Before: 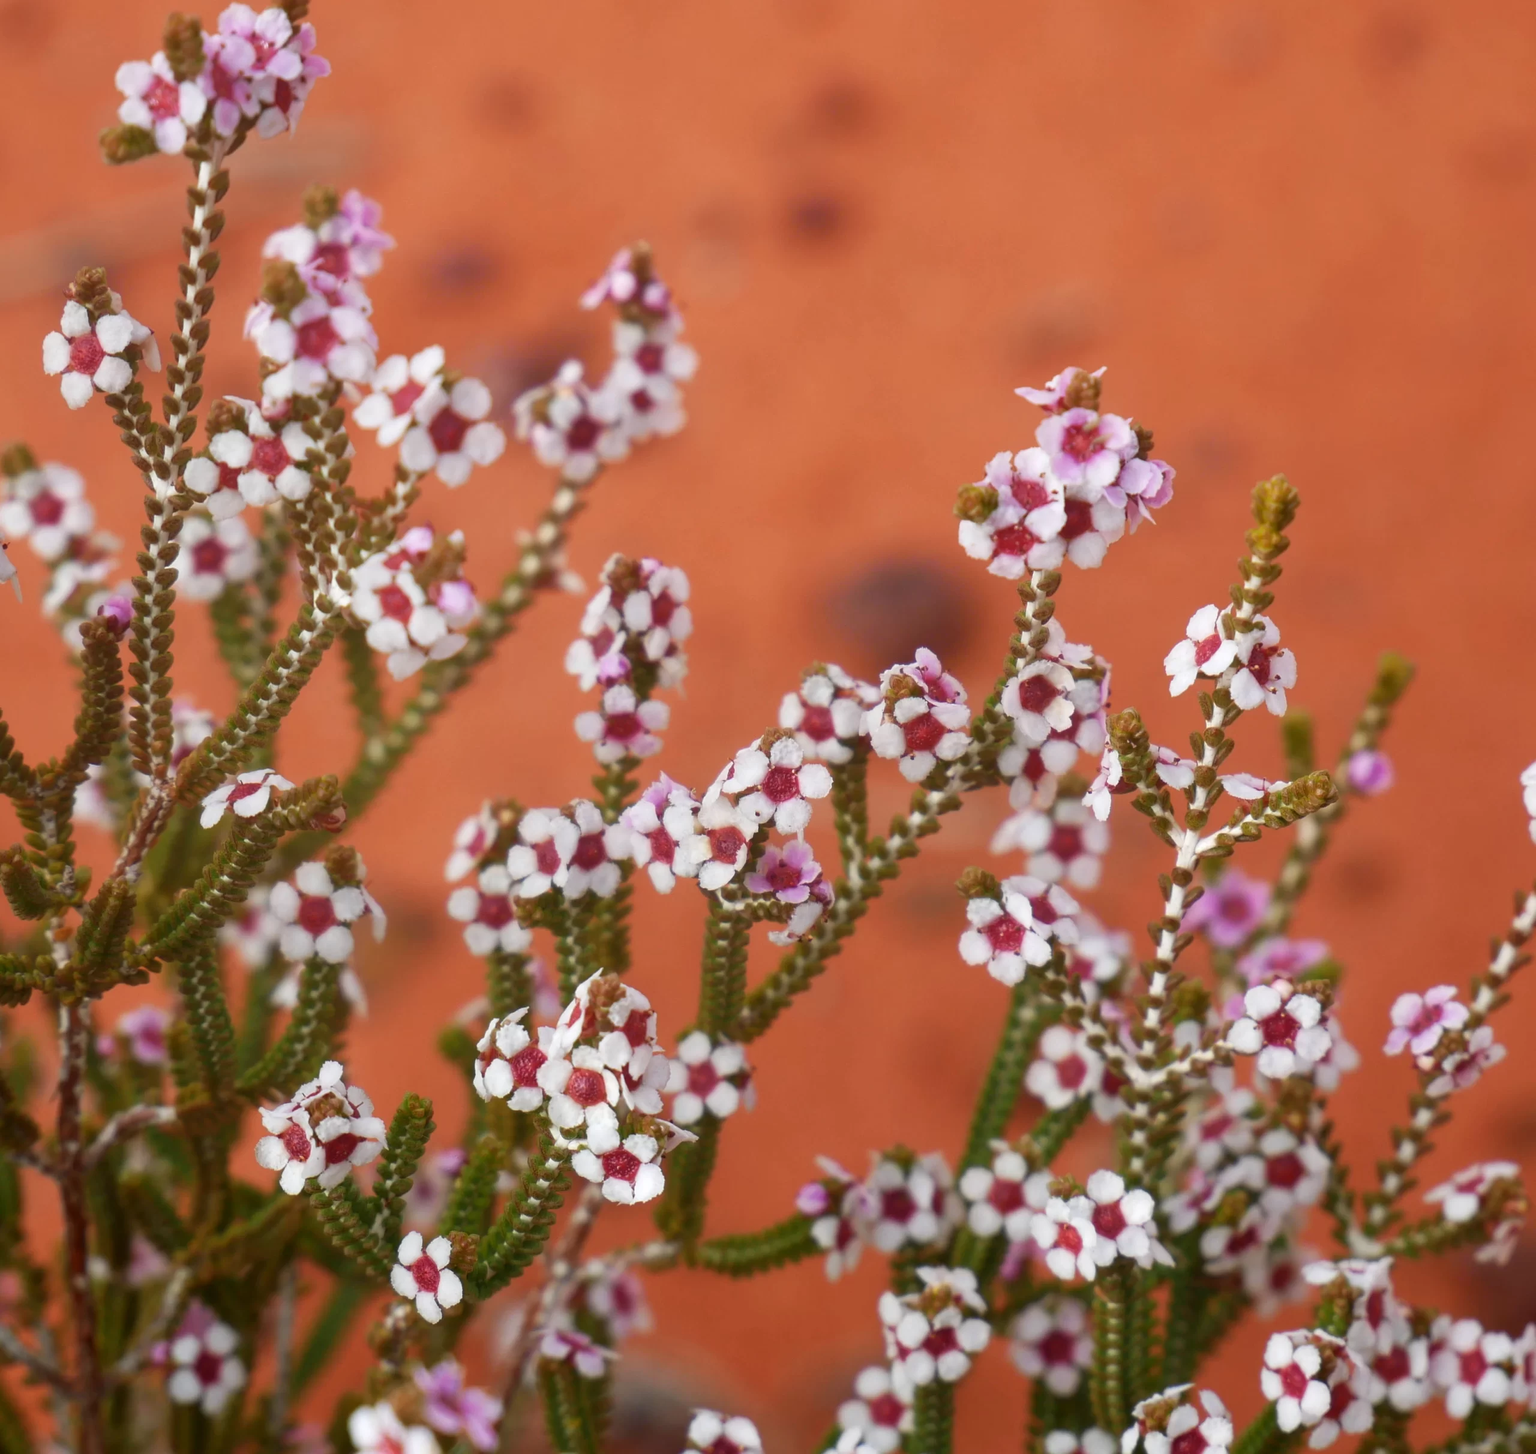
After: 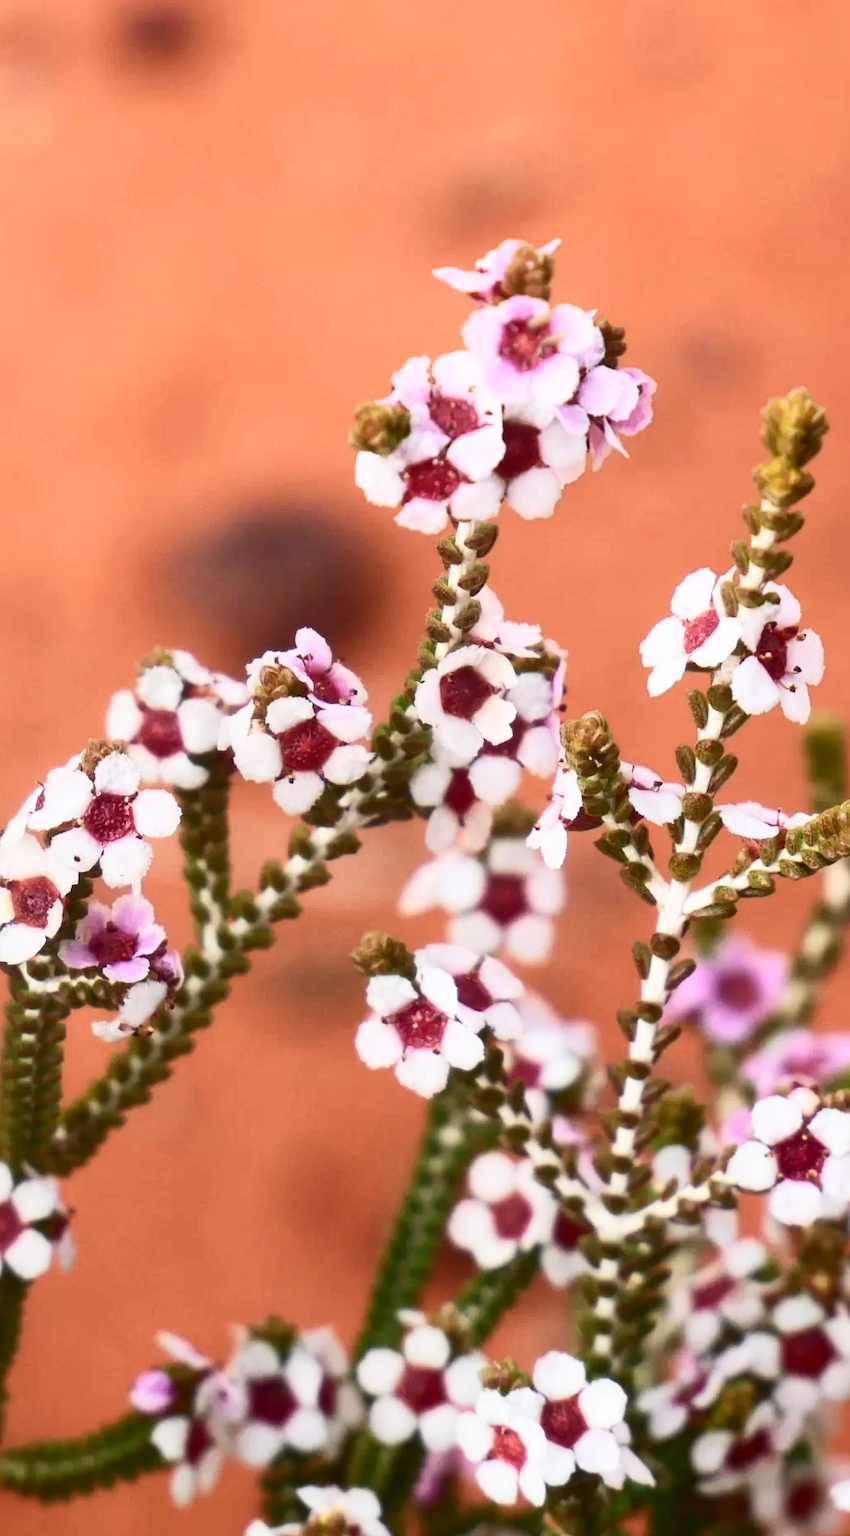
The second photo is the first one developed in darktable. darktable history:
tone equalizer: on, module defaults
base curve: curves: ch0 [(0, 0) (0.472, 0.508) (1, 1)]
crop: left 45.721%, top 13.393%, right 14.118%, bottom 10.01%
white balance: emerald 1
contrast brightness saturation: contrast 0.39, brightness 0.1
